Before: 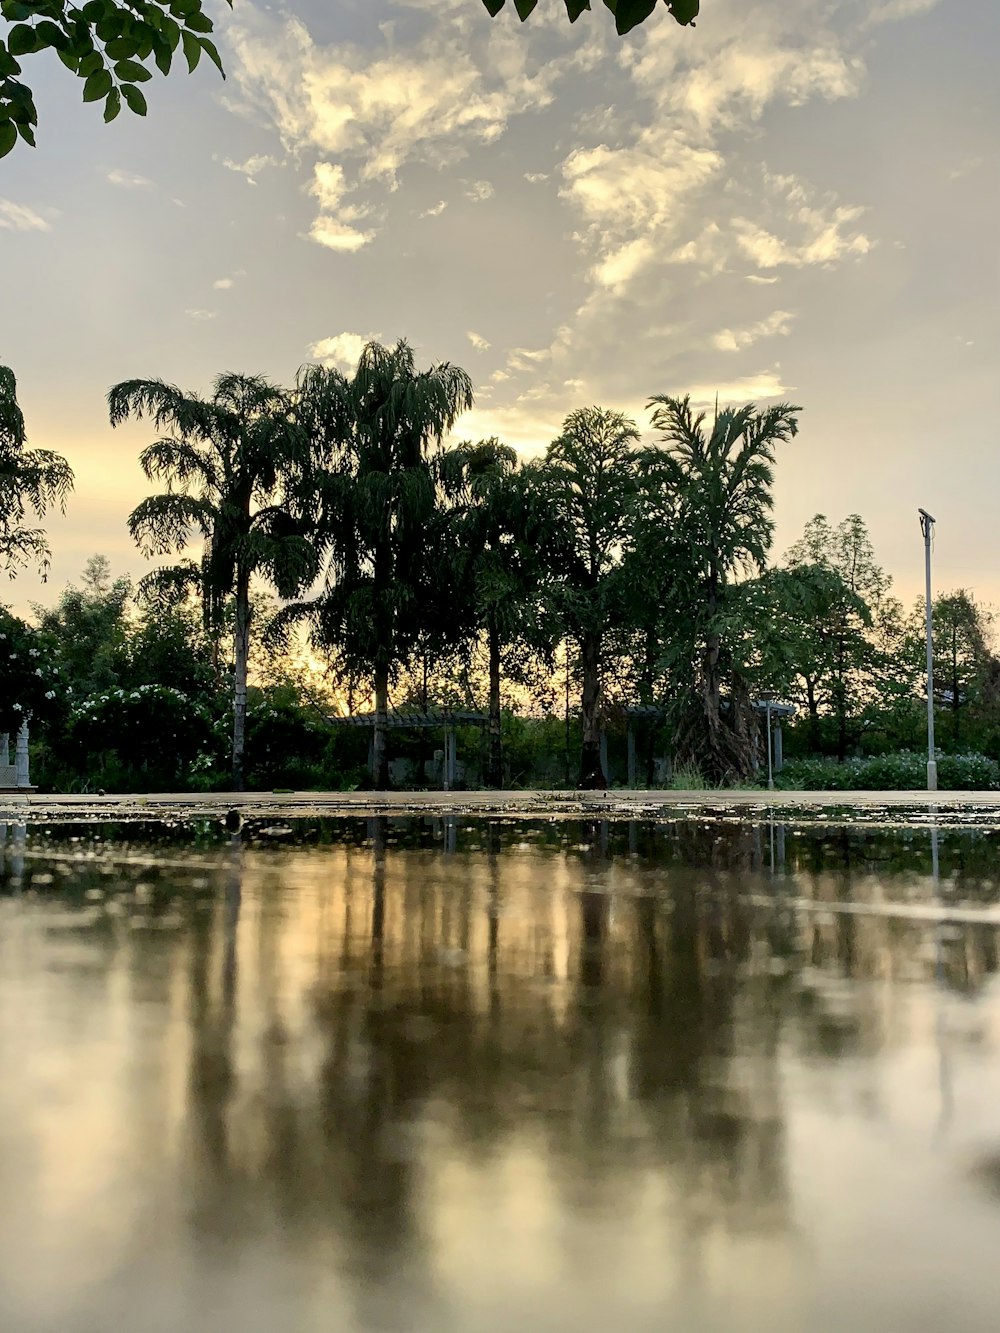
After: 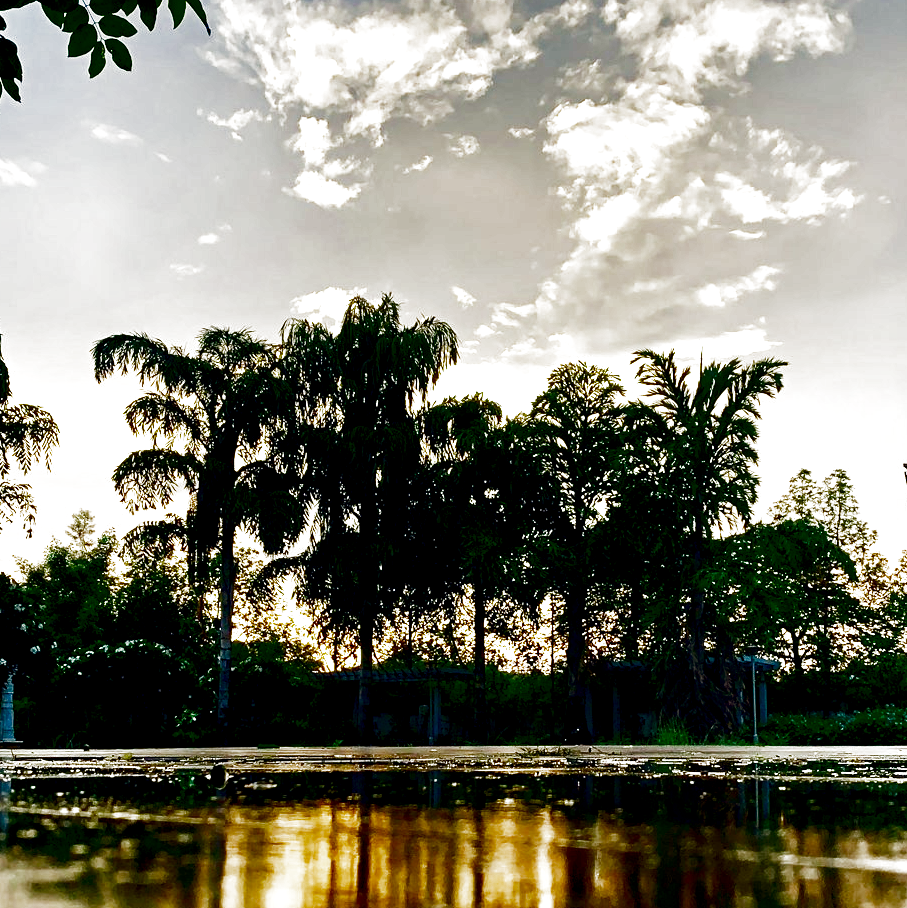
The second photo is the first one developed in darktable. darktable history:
color balance rgb: global offset › chroma 0.156%, global offset › hue 253.95°, linear chroma grading › global chroma 2.8%, perceptual saturation grading › global saturation 36.804%, perceptual saturation grading › shadows 35.355%, contrast -9.629%
crop: left 1.587%, top 3.449%, right 7.703%, bottom 28.409%
local contrast: highlights 104%, shadows 102%, detail 119%, midtone range 0.2
filmic rgb: black relative exposure -6.48 EV, white relative exposure 2.43 EV, target white luminance 99.922%, hardness 5.31, latitude 0.601%, contrast 1.421, highlights saturation mix 2.1%, preserve chrominance no, color science v5 (2021)
haze removal: compatibility mode true, adaptive false
exposure: black level correction 0, exposure 0.703 EV, compensate exposure bias true, compensate highlight preservation false
contrast brightness saturation: brightness -0.516
